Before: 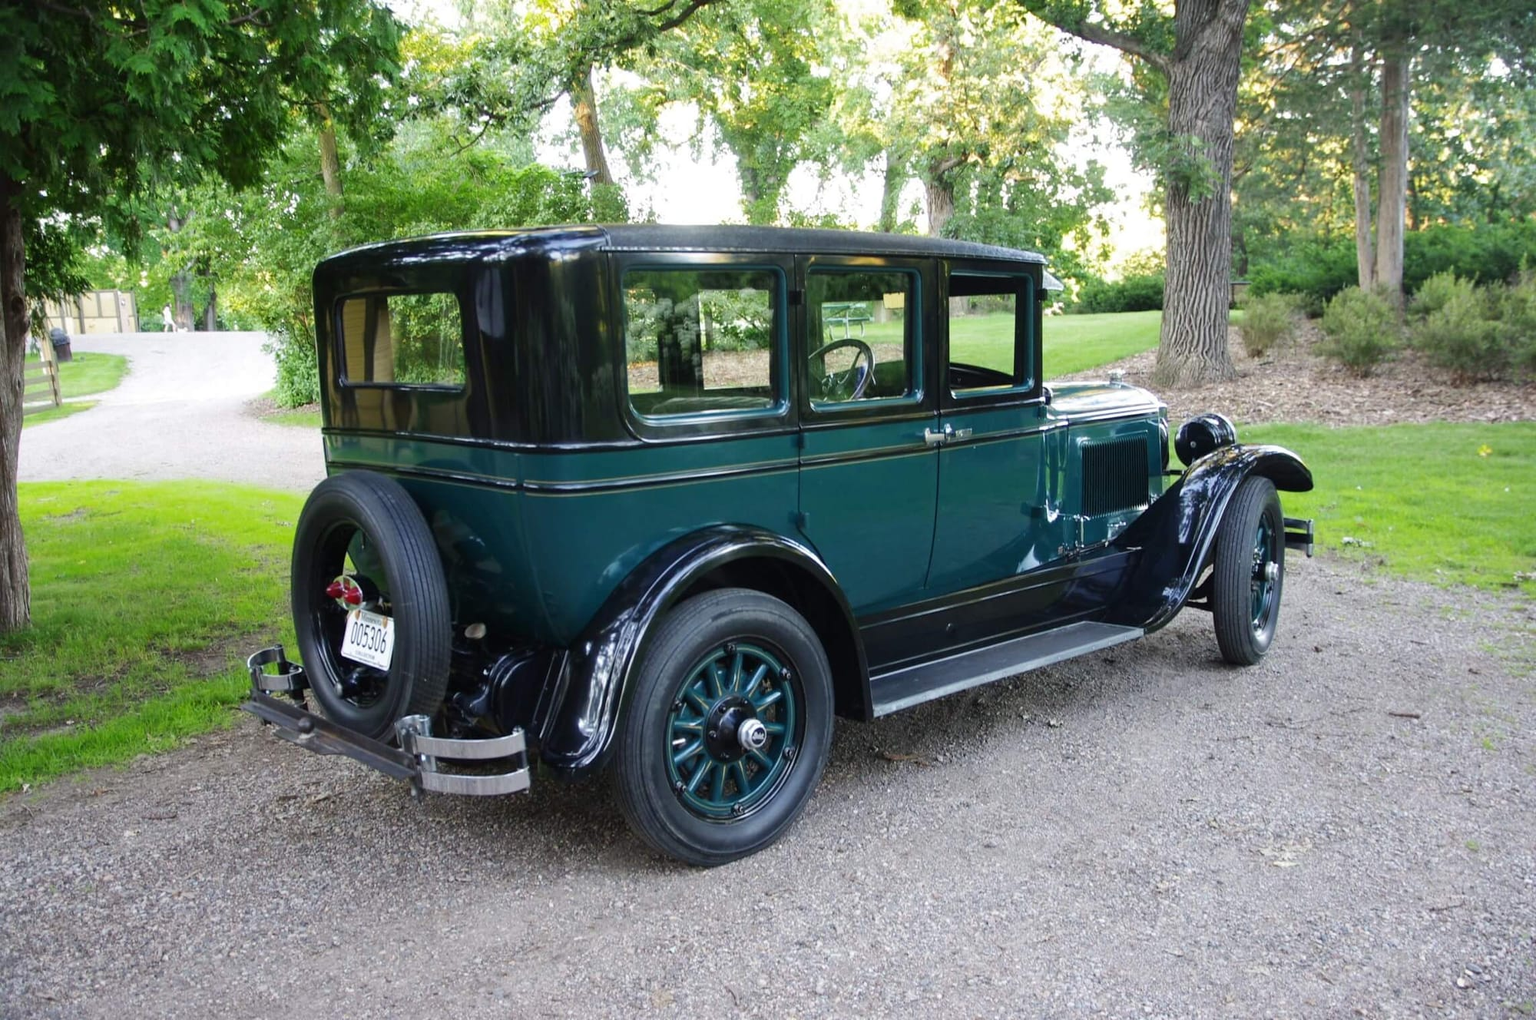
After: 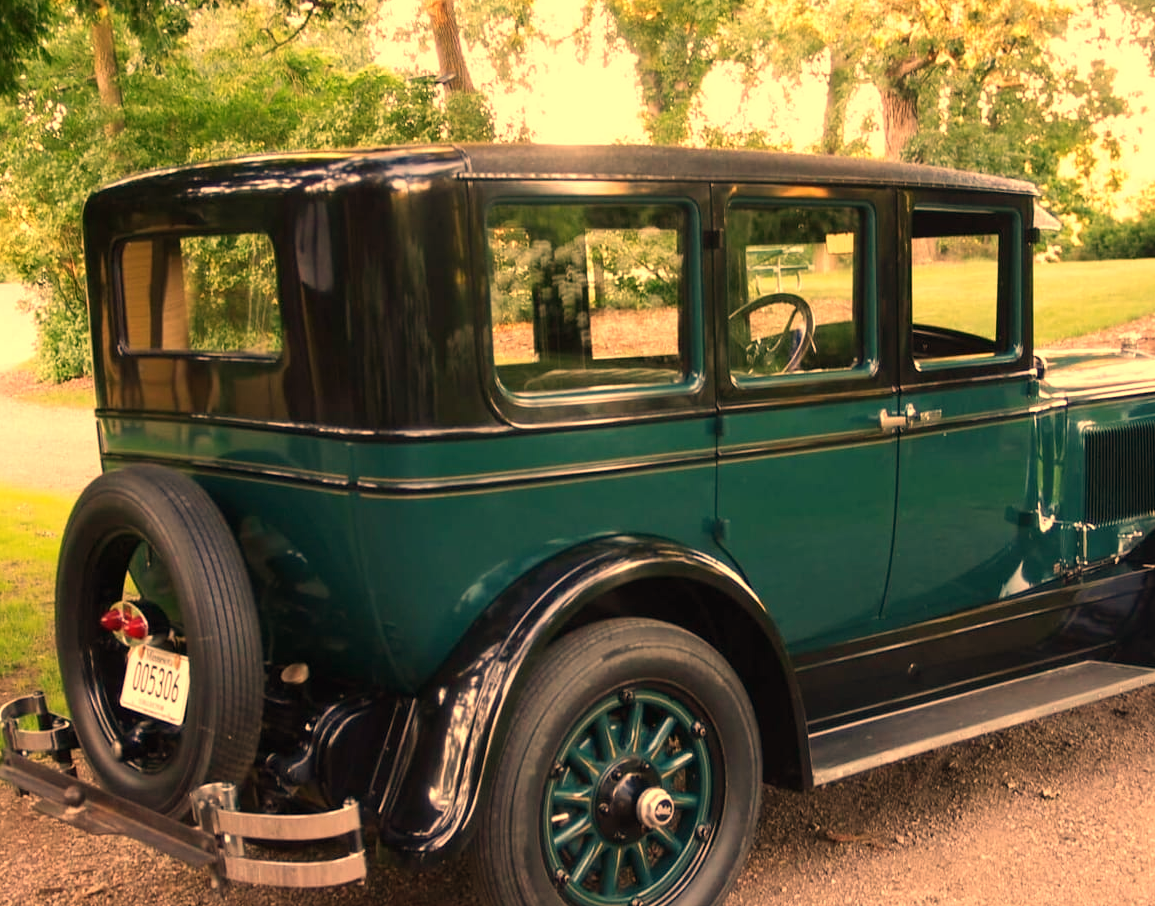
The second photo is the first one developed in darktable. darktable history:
tone equalizer: on, module defaults
white balance: red 1.467, blue 0.684
crop: left 16.202%, top 11.208%, right 26.045%, bottom 20.557%
